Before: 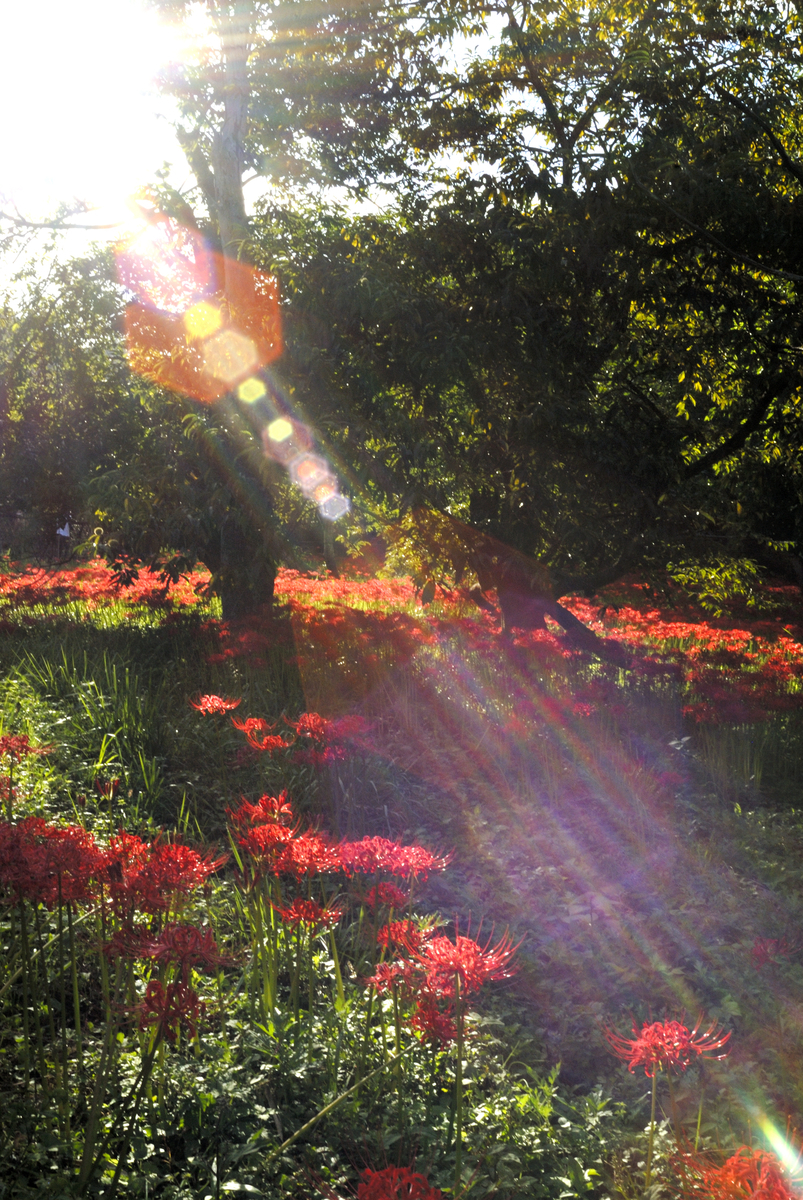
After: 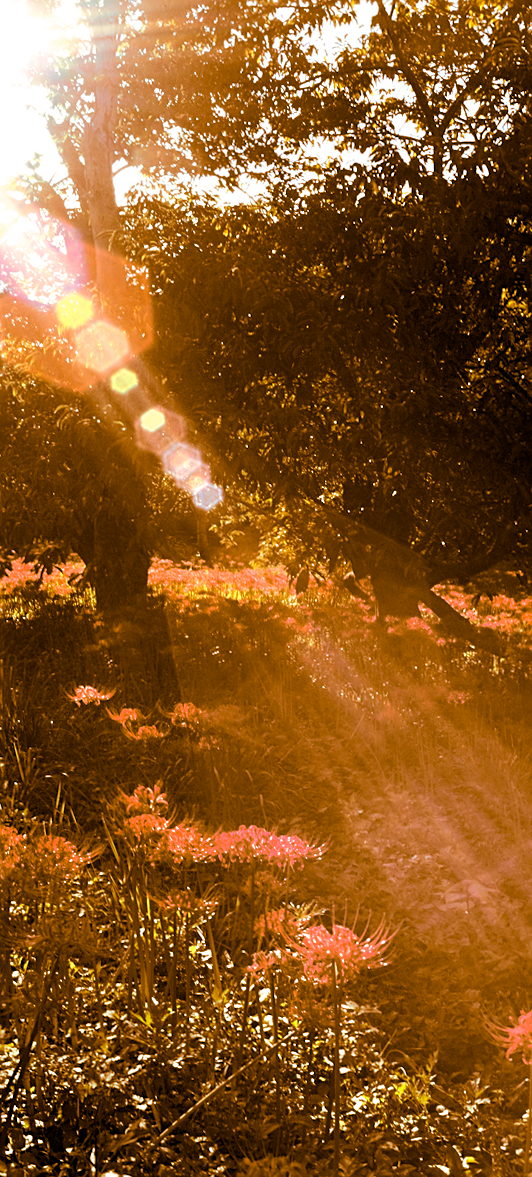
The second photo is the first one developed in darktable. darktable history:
rotate and perspective: rotation -0.45°, automatic cropping original format, crop left 0.008, crop right 0.992, crop top 0.012, crop bottom 0.988
split-toning: shadows › hue 26°, shadows › saturation 0.92, highlights › hue 40°, highlights › saturation 0.92, balance -63, compress 0%
crop and rotate: left 15.546%, right 17.787%
sharpen: on, module defaults
